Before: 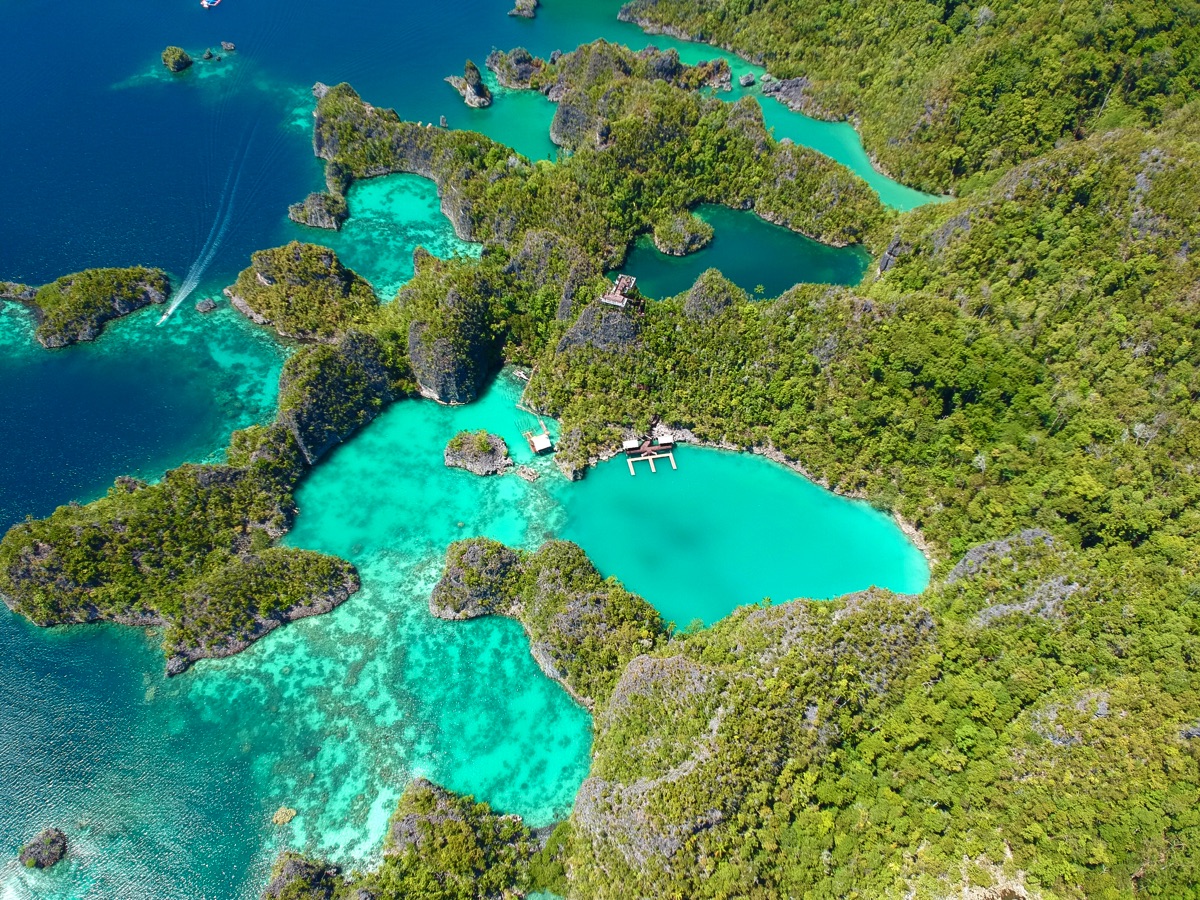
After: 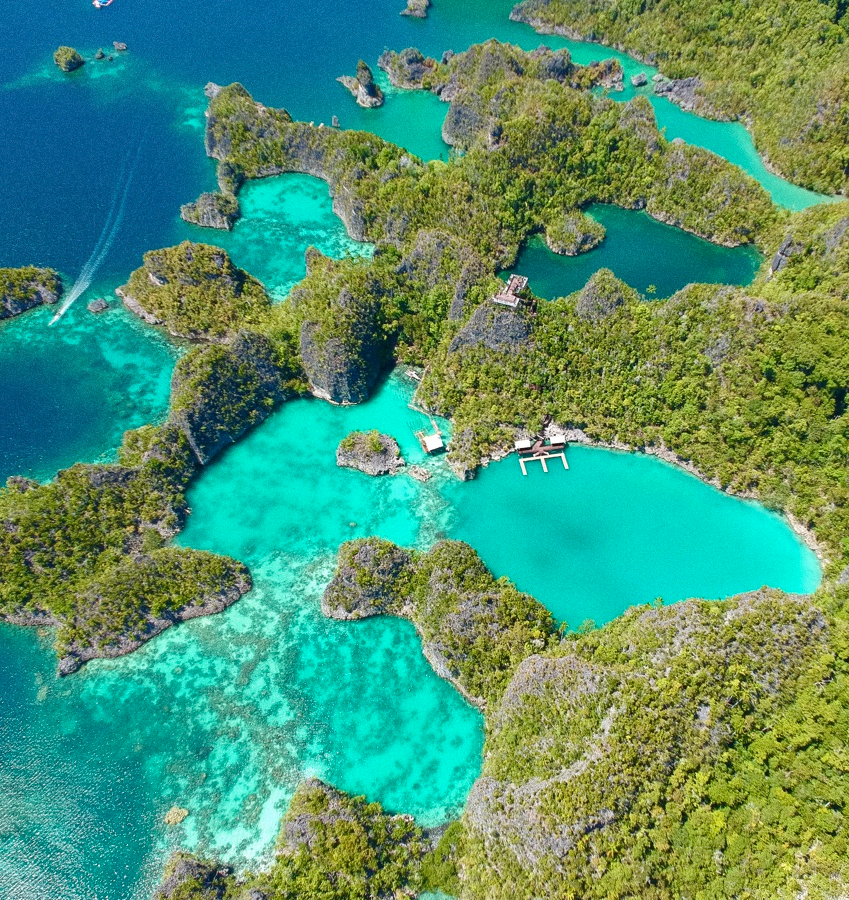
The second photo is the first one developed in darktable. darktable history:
grain: coarseness 0.47 ISO
shadows and highlights: white point adjustment 0.05, highlights color adjustment 55.9%, soften with gaussian
crop and rotate: left 9.061%, right 20.142%
